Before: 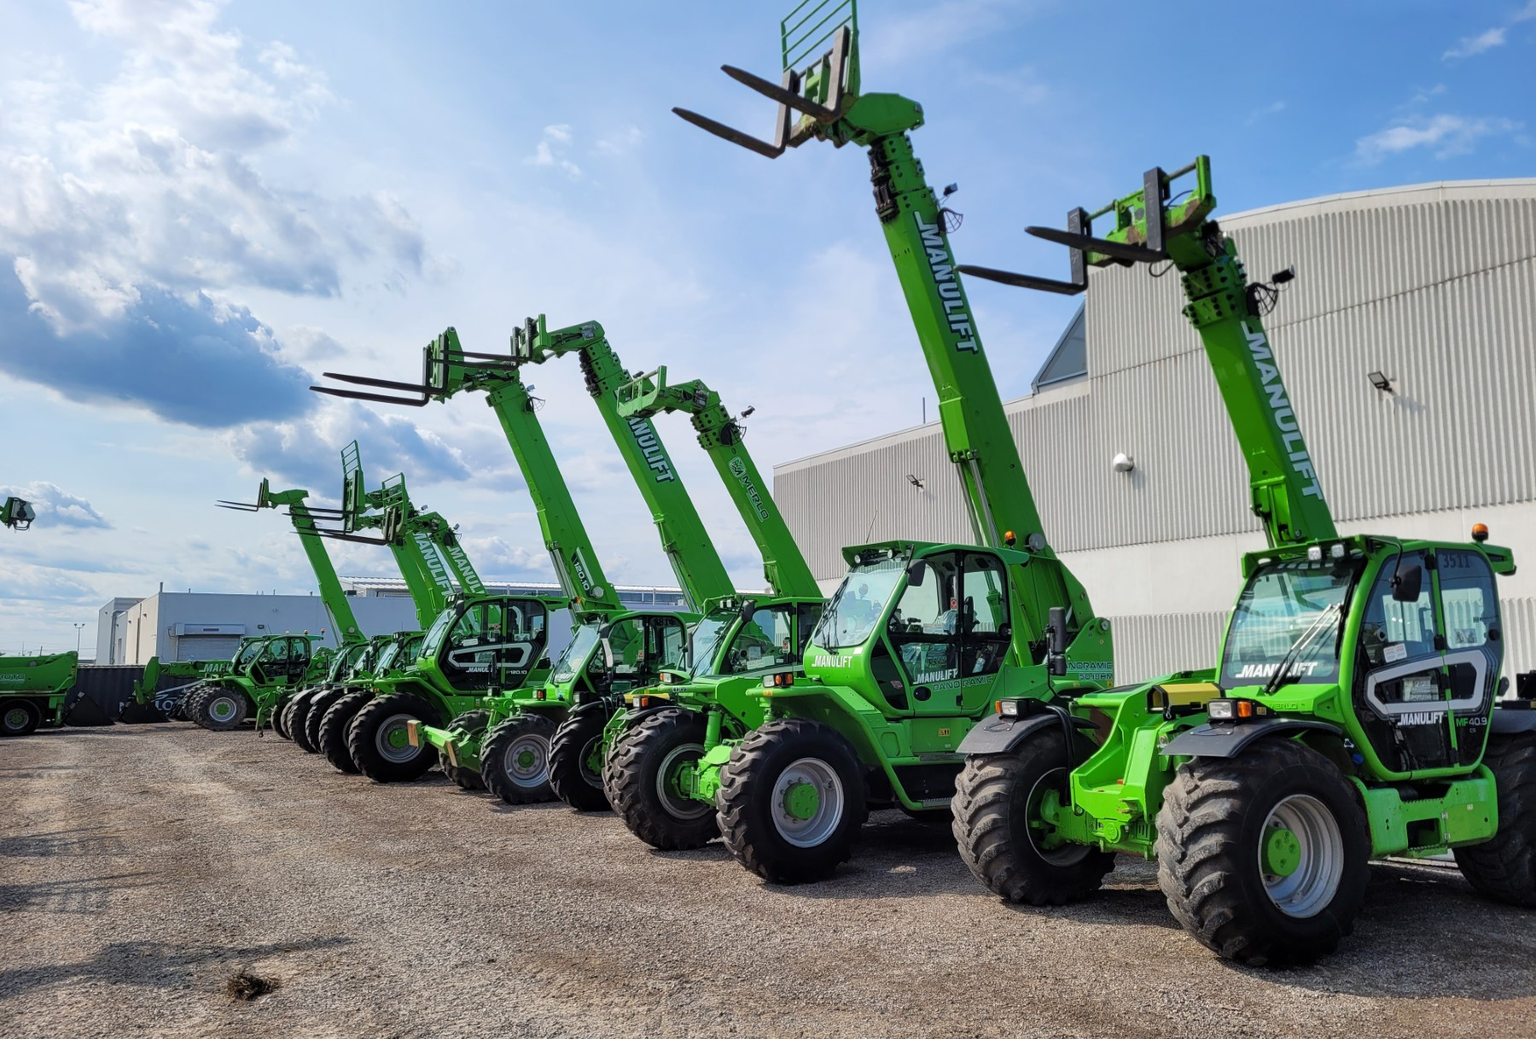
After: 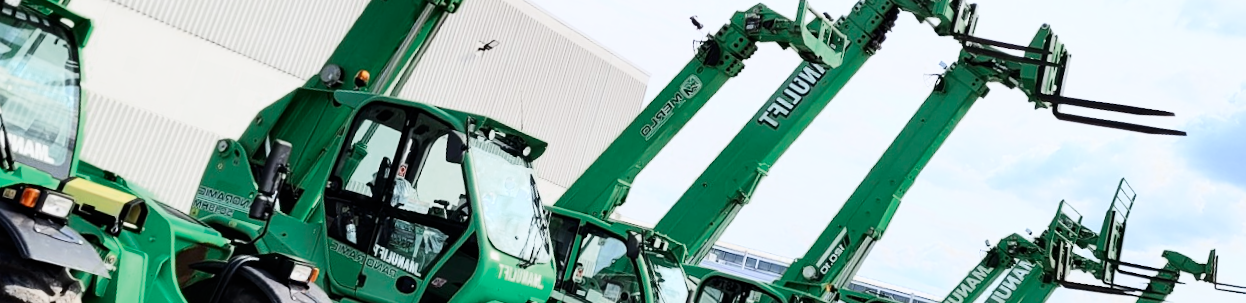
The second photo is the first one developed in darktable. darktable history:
exposure: exposure 0.559 EV, compensate highlight preservation false
contrast brightness saturation: contrast 0.39, brightness 0.1
vibrance: on, module defaults
color zones: curves: ch0 [(0, 0.5) (0.125, 0.4) (0.25, 0.5) (0.375, 0.4) (0.5, 0.4) (0.625, 0.6) (0.75, 0.6) (0.875, 0.5)]; ch1 [(0, 0.35) (0.125, 0.45) (0.25, 0.35) (0.375, 0.35) (0.5, 0.35) (0.625, 0.35) (0.75, 0.45) (0.875, 0.35)]; ch2 [(0, 0.6) (0.125, 0.5) (0.25, 0.5) (0.375, 0.6) (0.5, 0.6) (0.625, 0.5) (0.75, 0.5) (0.875, 0.5)]
rotate and perspective: rotation 0.215°, lens shift (vertical) -0.139, crop left 0.069, crop right 0.939, crop top 0.002, crop bottom 0.996
filmic rgb: black relative exposure -7.65 EV, white relative exposure 4.56 EV, hardness 3.61
crop and rotate: angle 16.12°, top 30.835%, bottom 35.653%
